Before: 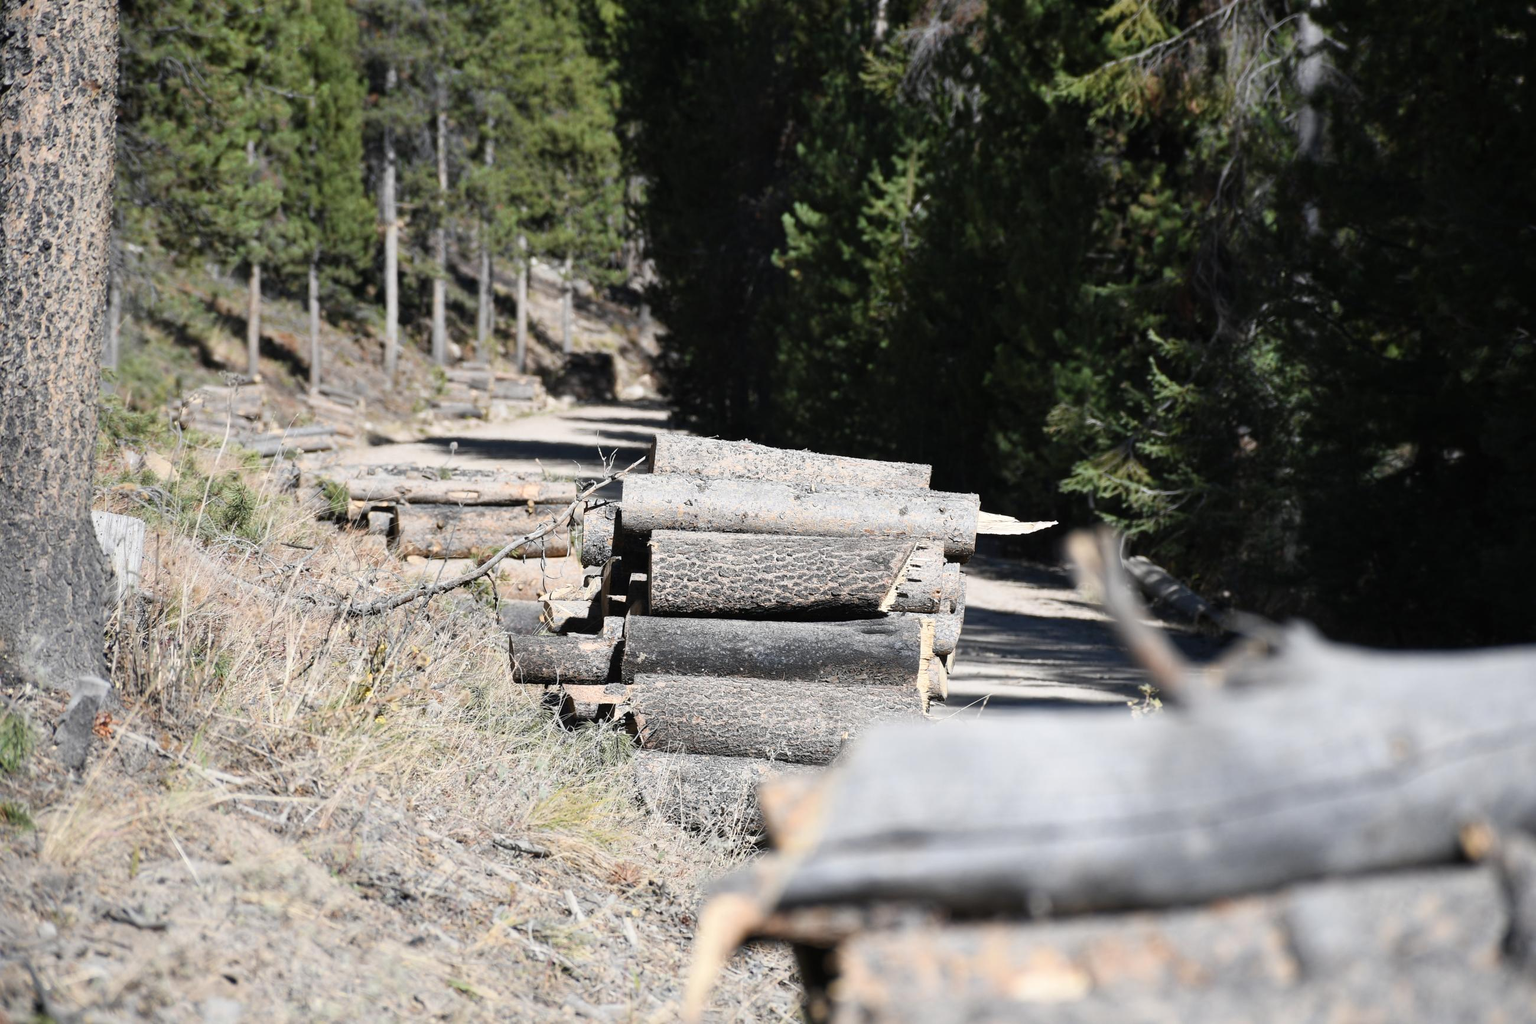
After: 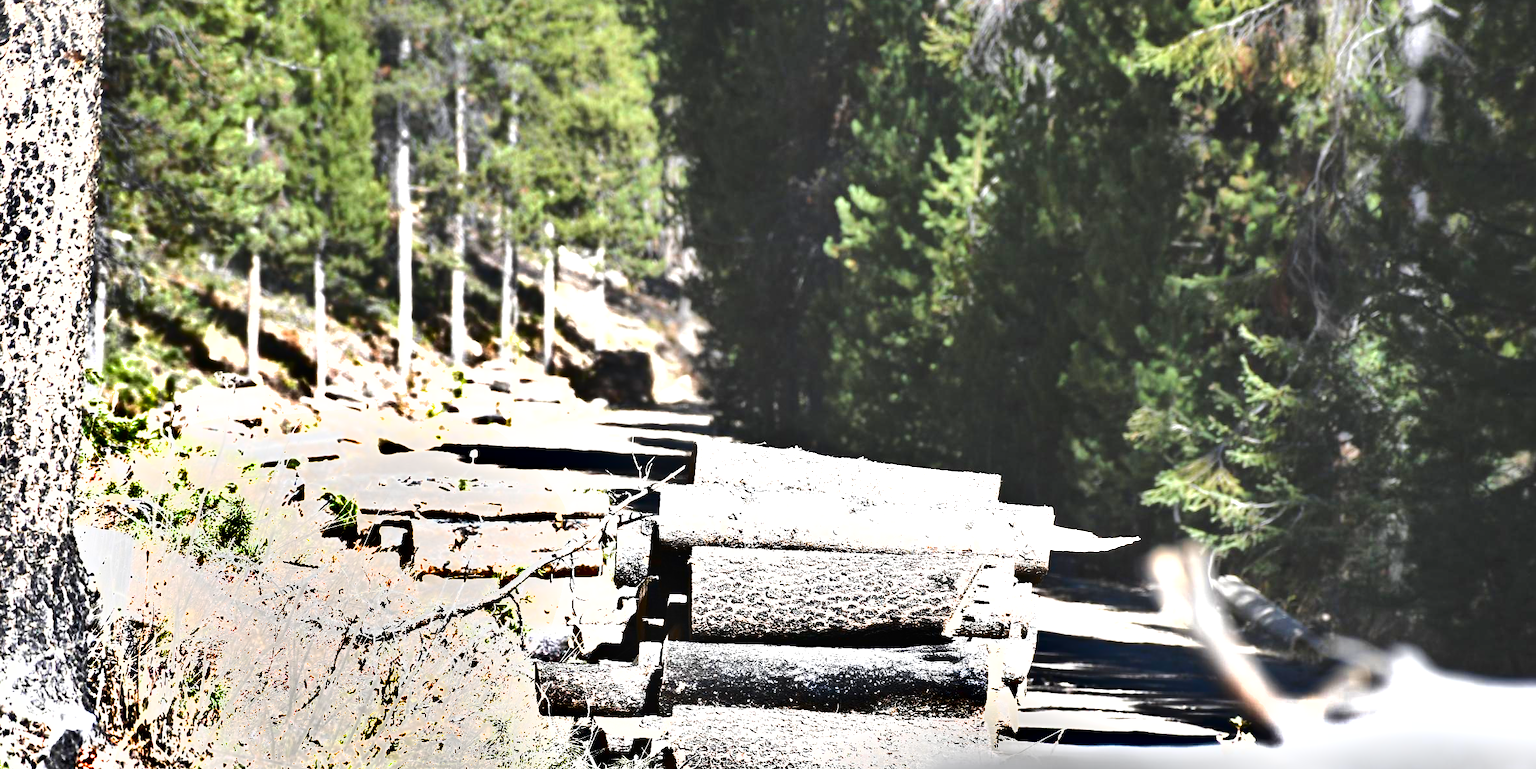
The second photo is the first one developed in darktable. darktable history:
crop: left 1.608%, top 3.386%, right 7.665%, bottom 28.463%
tone equalizer: -8 EV 1.03 EV, -7 EV 0.986 EV, -6 EV 1.01 EV, -5 EV 1.01 EV, -4 EV 1.04 EV, -3 EV 0.721 EV, -2 EV 0.481 EV, -1 EV 0.26 EV, edges refinement/feathering 500, mask exposure compensation -1.57 EV, preserve details no
shadows and highlights: shadows 24.15, highlights -78.57, soften with gaussian
exposure: black level correction -0.002, exposure 1.353 EV, compensate exposure bias true, compensate highlight preservation false
